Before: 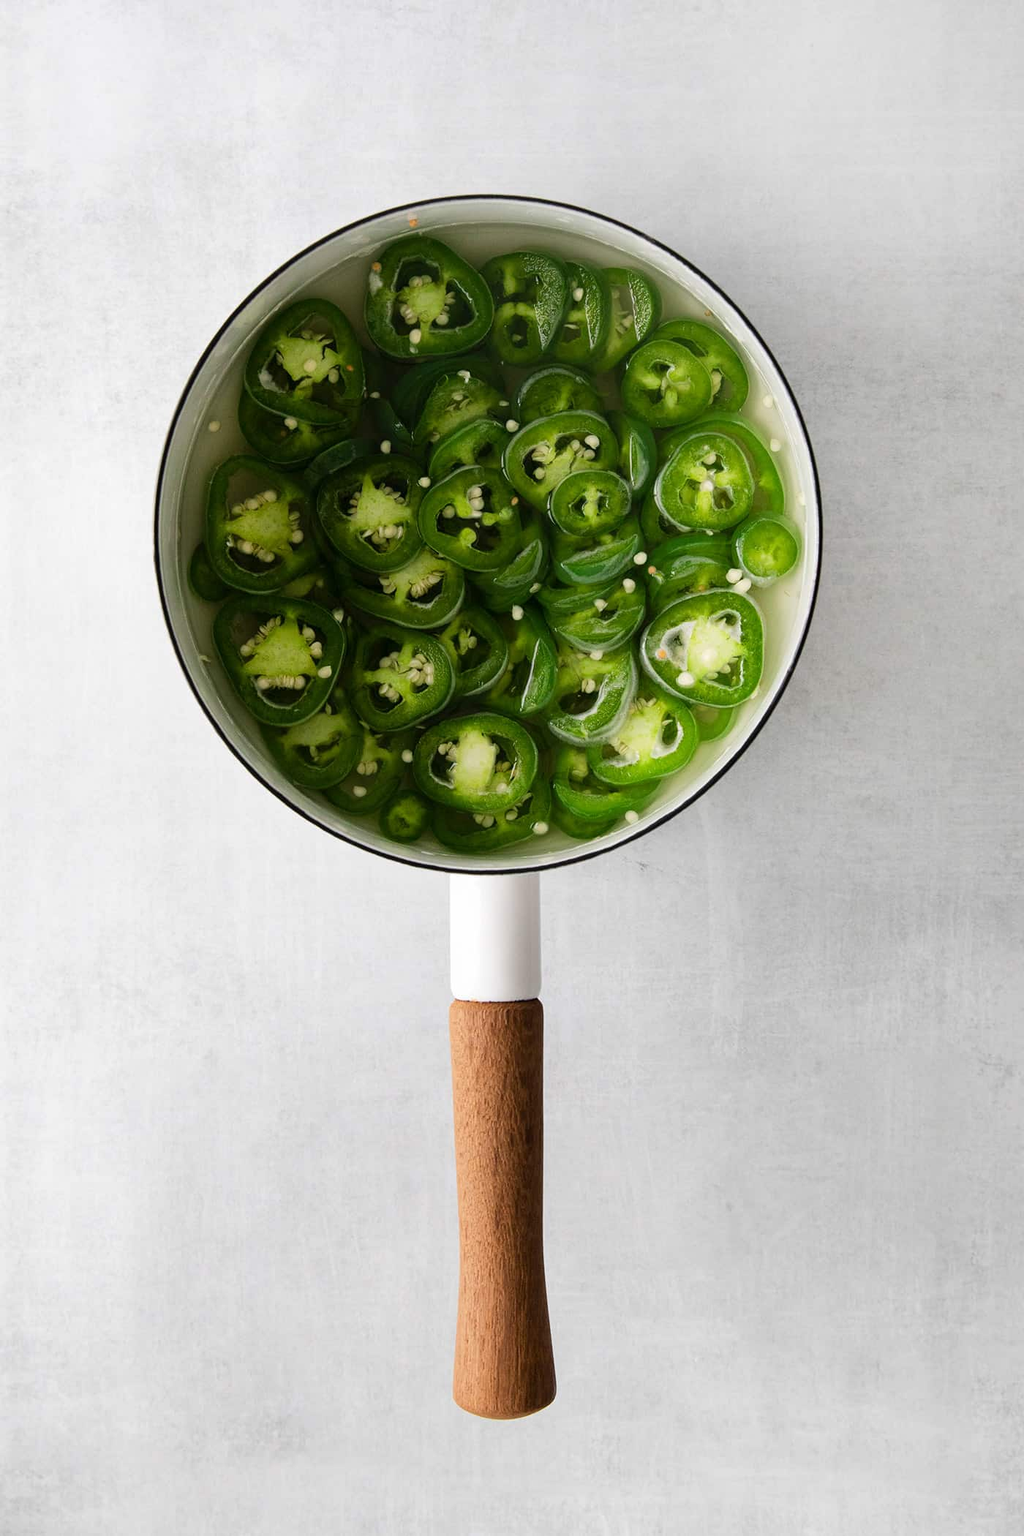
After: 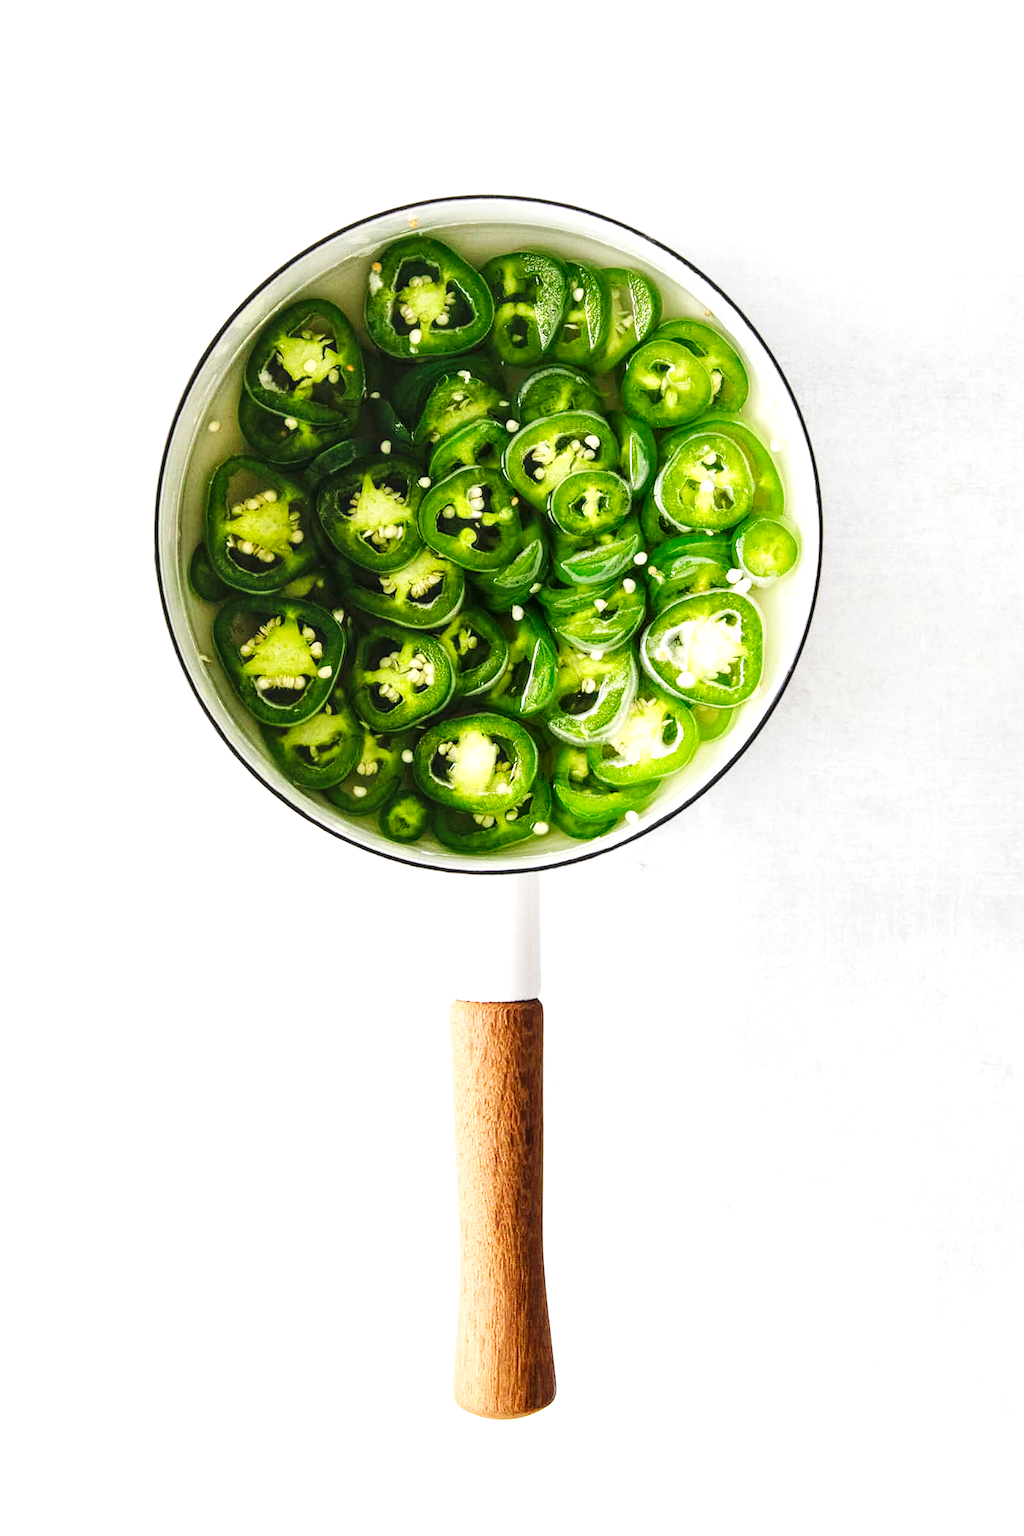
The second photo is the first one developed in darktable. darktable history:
exposure: black level correction 0.001, exposure 0.955 EV, compensate exposure bias true, compensate highlight preservation false
base curve: curves: ch0 [(0, 0) (0.032, 0.025) (0.121, 0.166) (0.206, 0.329) (0.605, 0.79) (1, 1)], preserve colors none
local contrast: on, module defaults
